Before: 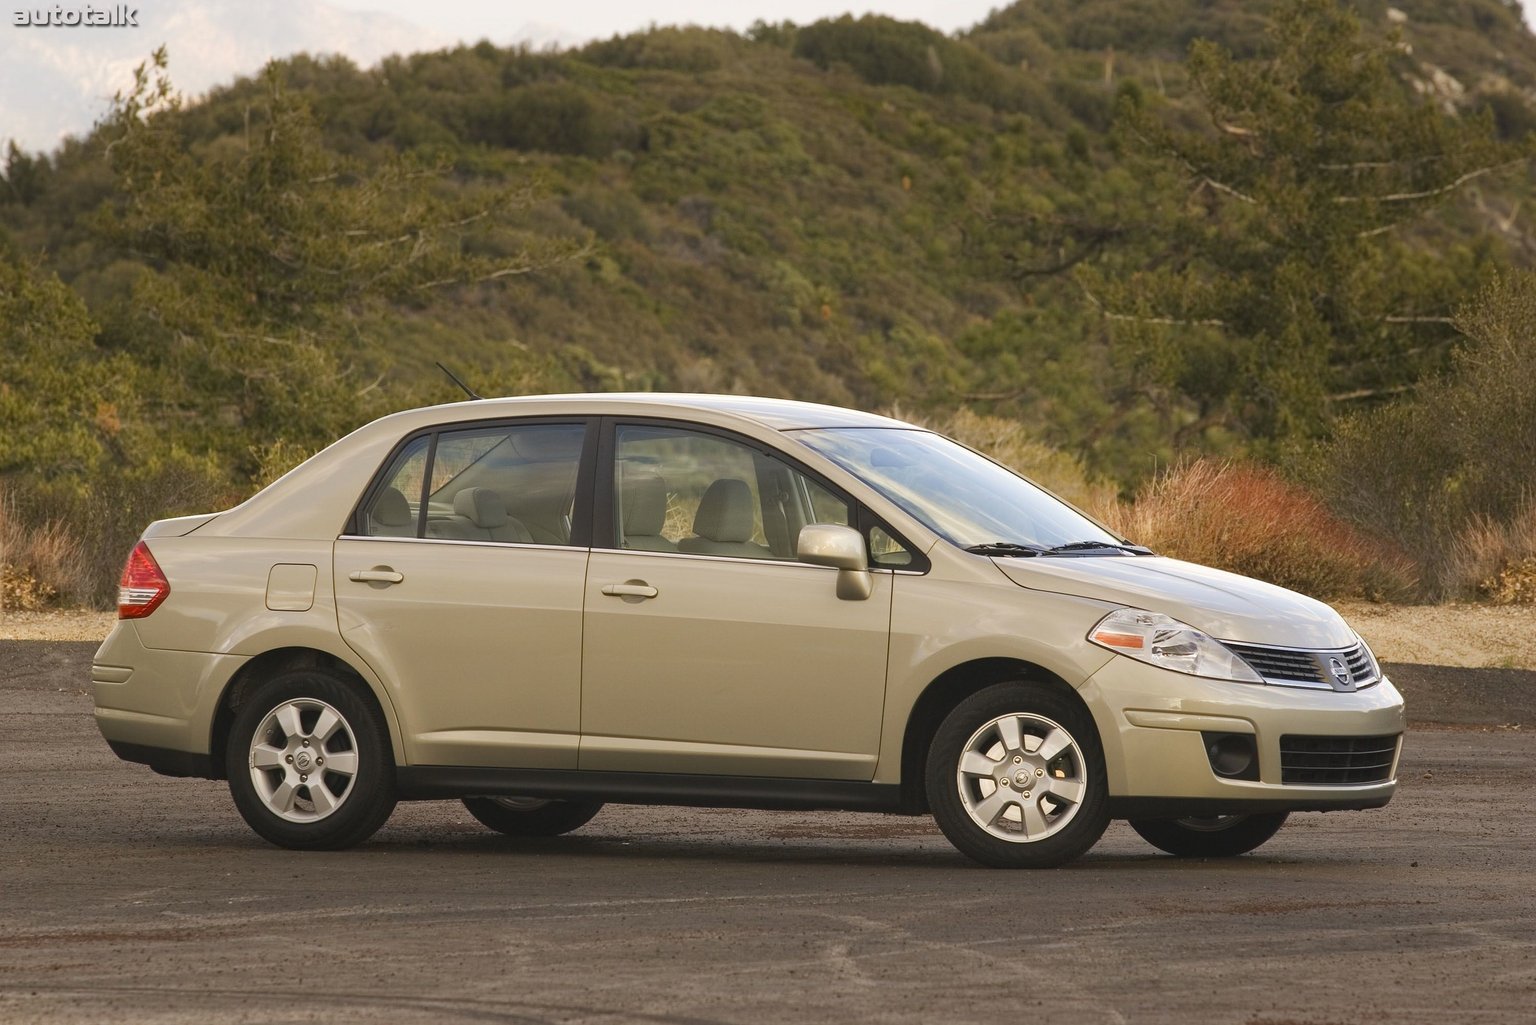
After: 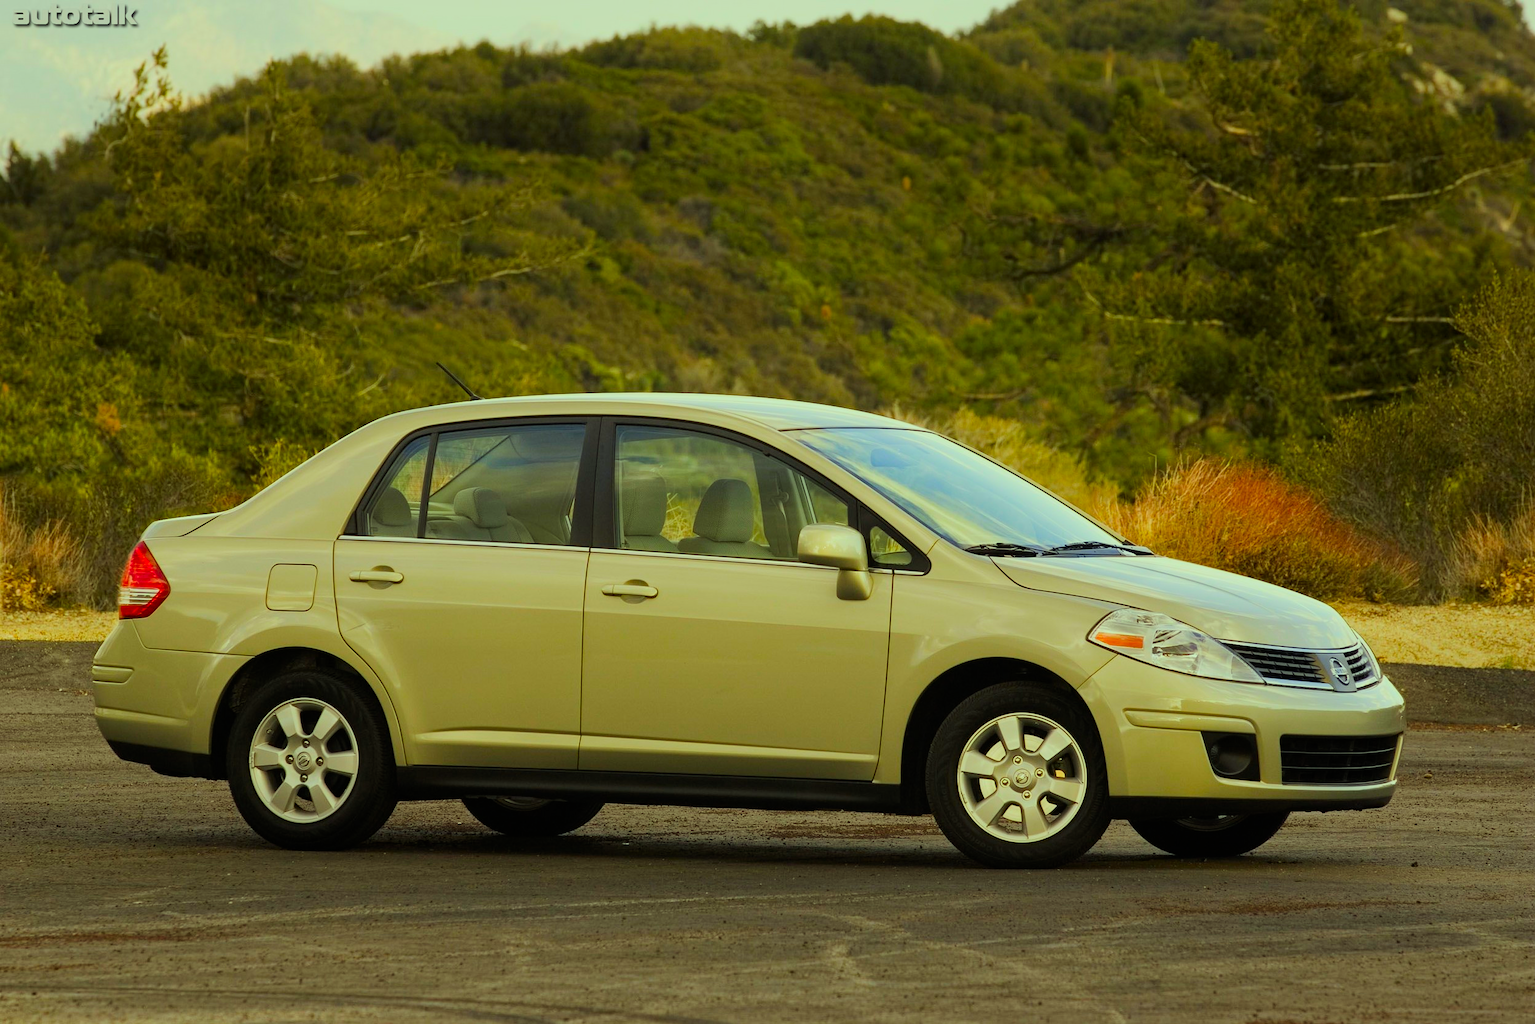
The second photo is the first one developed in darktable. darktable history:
filmic rgb: middle gray luminance 12.63%, black relative exposure -10.12 EV, white relative exposure 3.47 EV, target black luminance 0%, hardness 5.71, latitude 44.99%, contrast 1.224, highlights saturation mix 4.56%, shadows ↔ highlights balance 26.46%
color correction: highlights a* -11.18, highlights b* 9.82, saturation 1.72
shadows and highlights: shadows -20.25, white point adjustment -1.88, highlights -35.1
